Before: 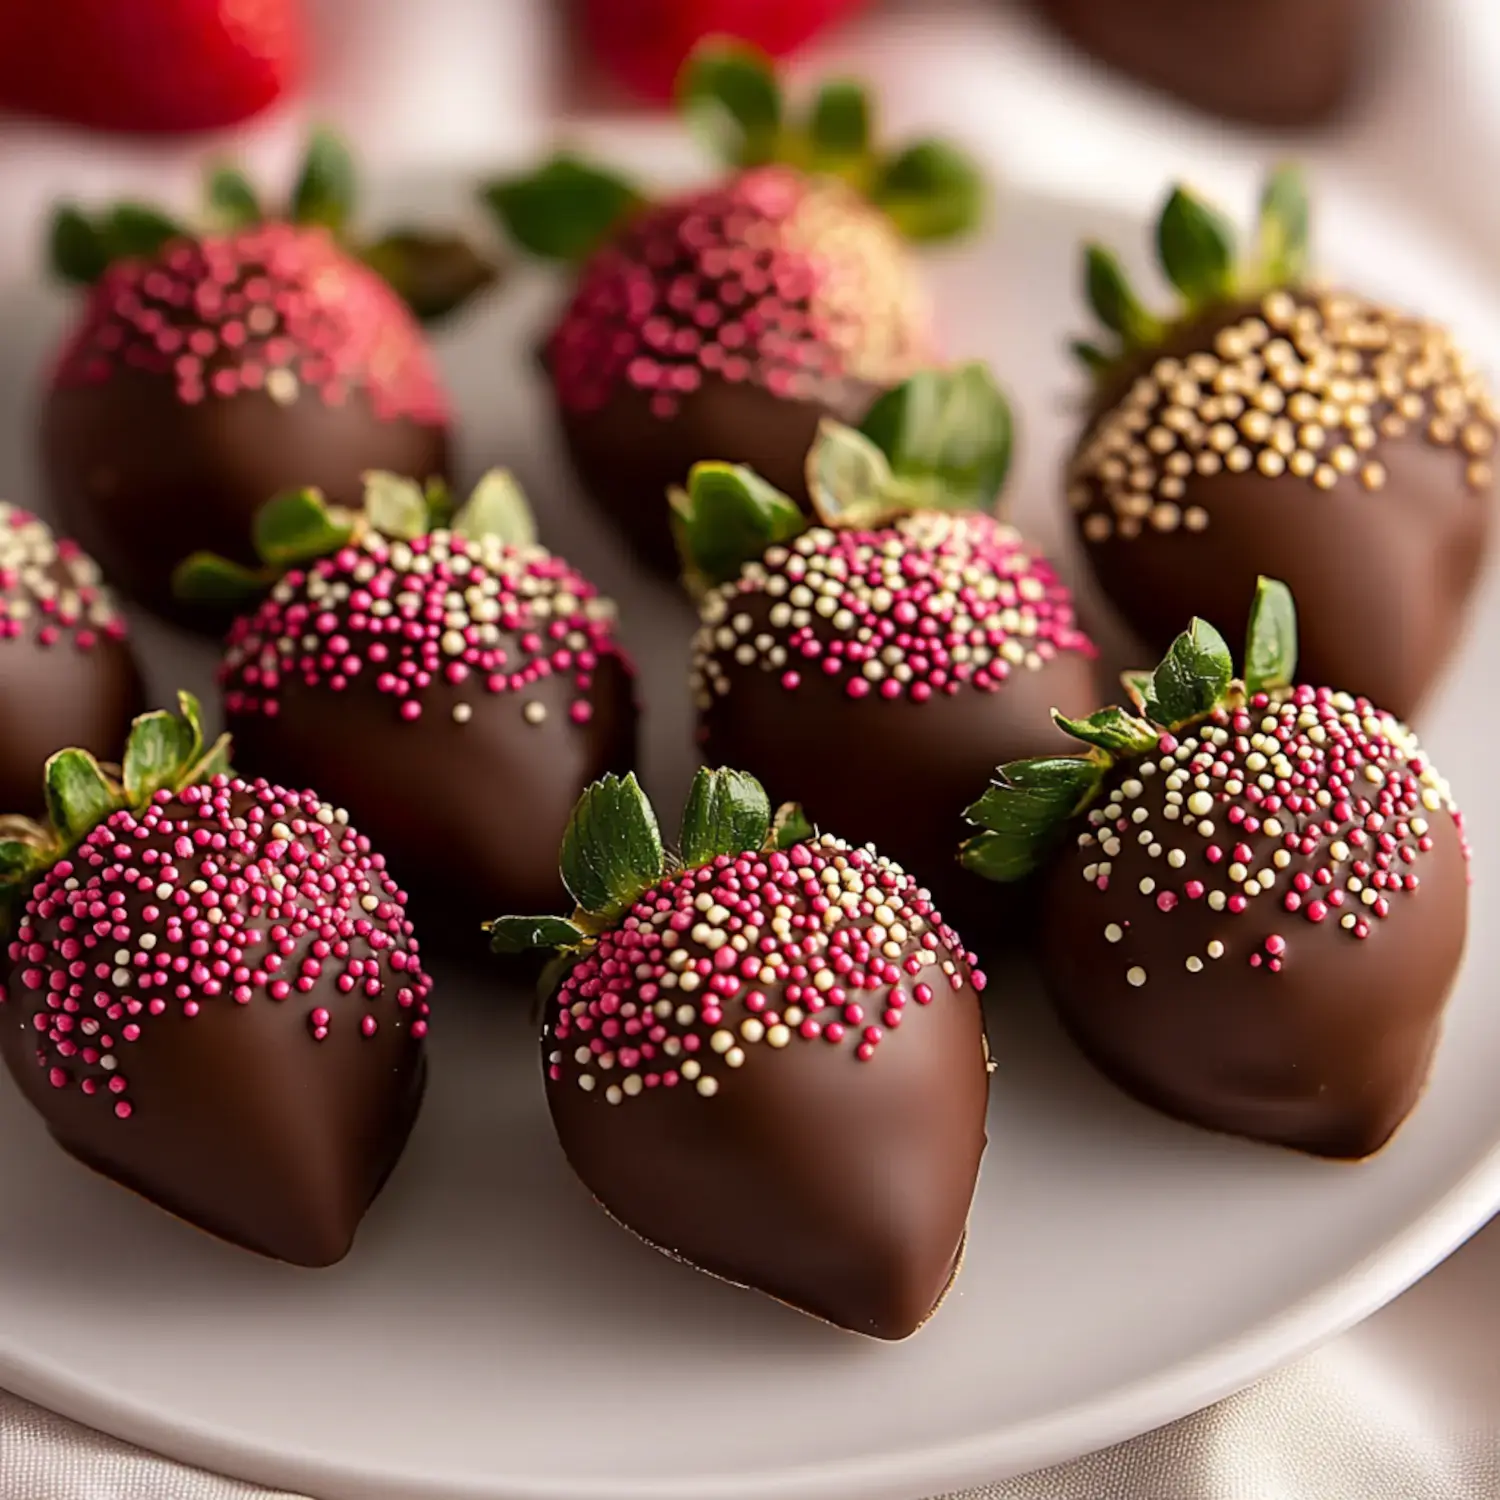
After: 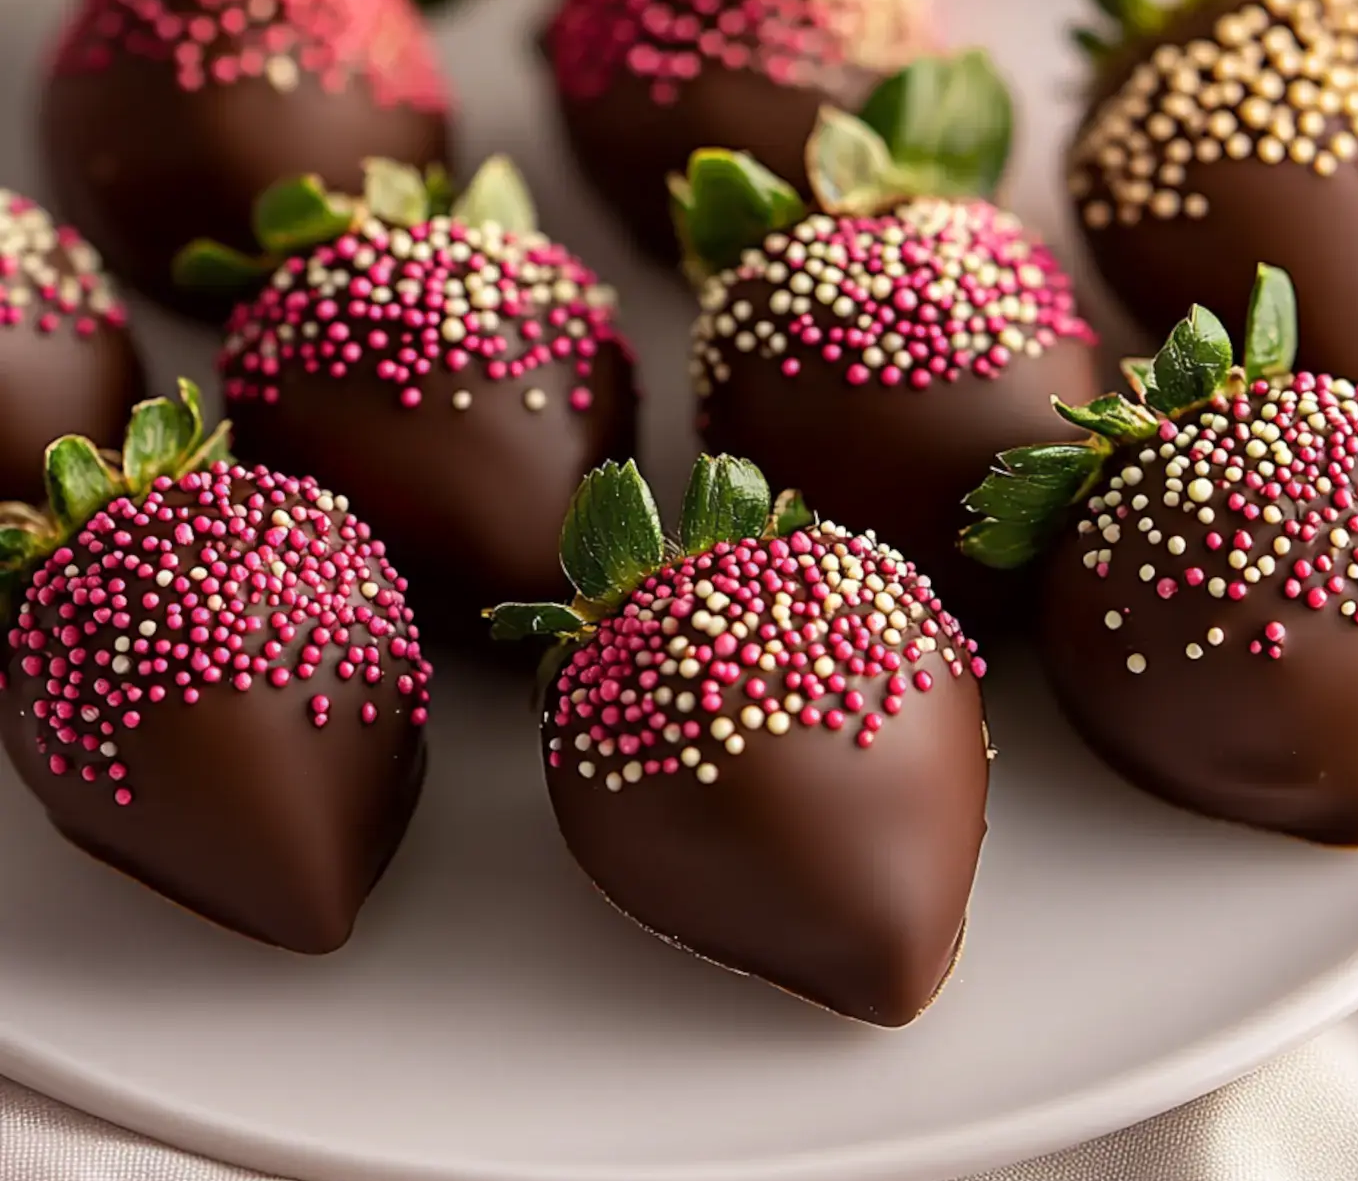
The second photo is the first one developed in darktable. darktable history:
color zones: curves: ch0 [(0, 0.497) (0.143, 0.5) (0.286, 0.5) (0.429, 0.483) (0.571, 0.116) (0.714, -0.006) (0.857, 0.28) (1, 0.497)]
crop: top 20.916%, right 9.437%, bottom 0.316%
